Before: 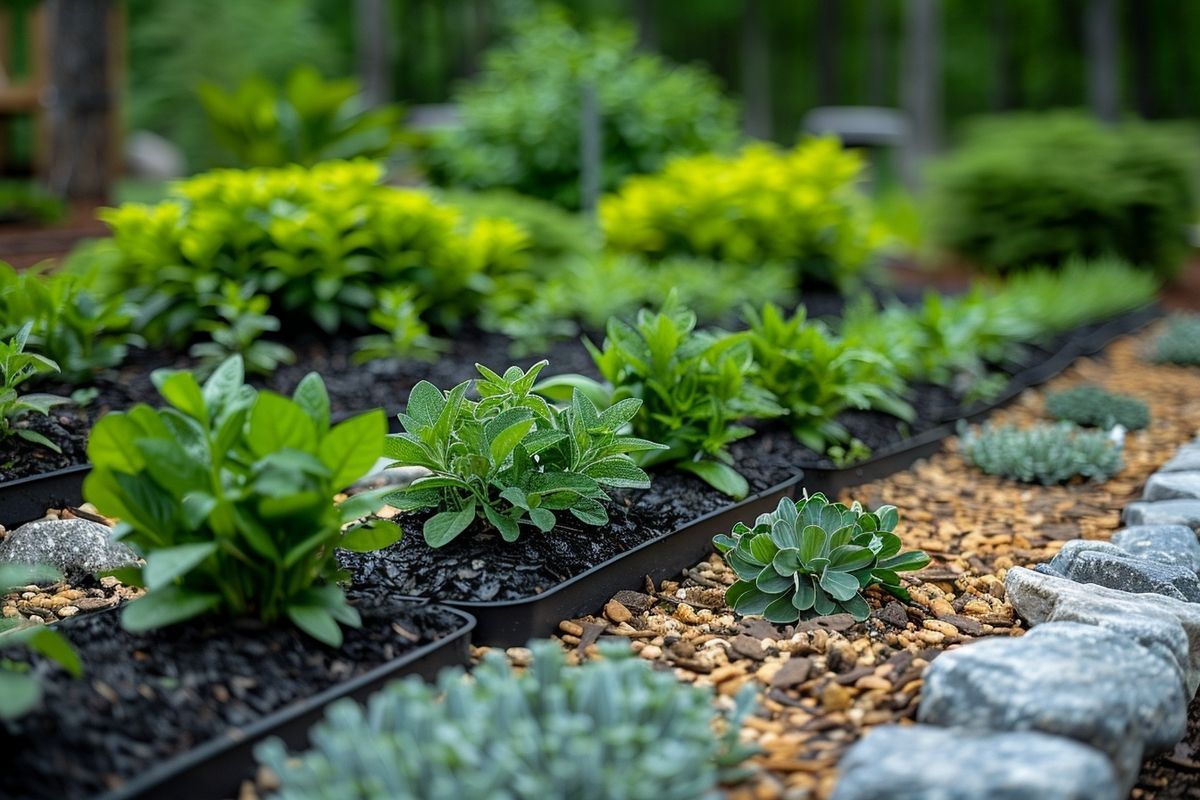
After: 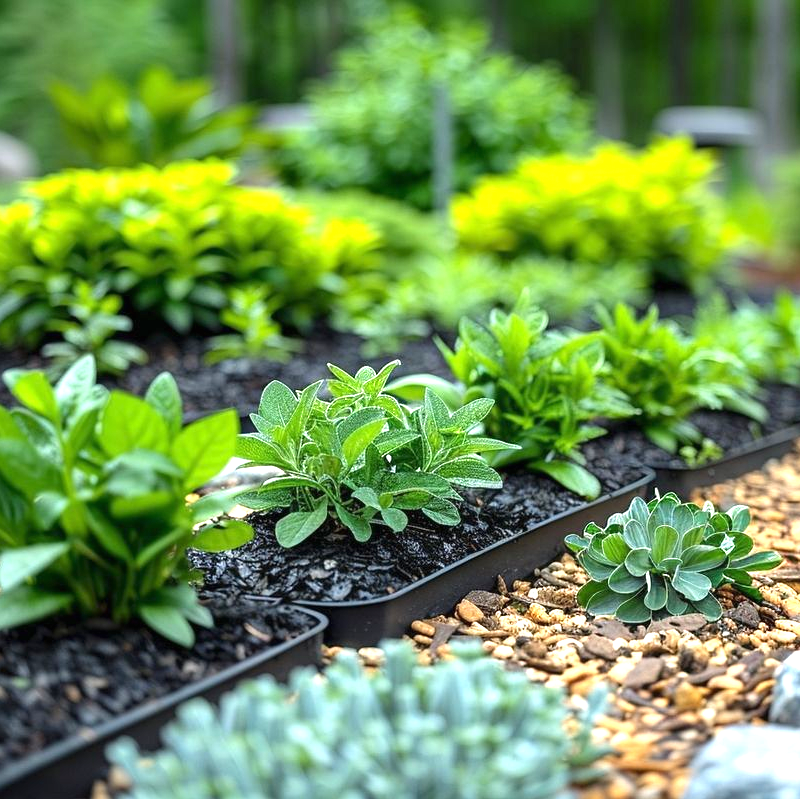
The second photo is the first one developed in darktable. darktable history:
exposure: black level correction 0, exposure 1.102 EV, compensate exposure bias true, compensate highlight preservation false
crop and rotate: left 12.35%, right 20.927%
